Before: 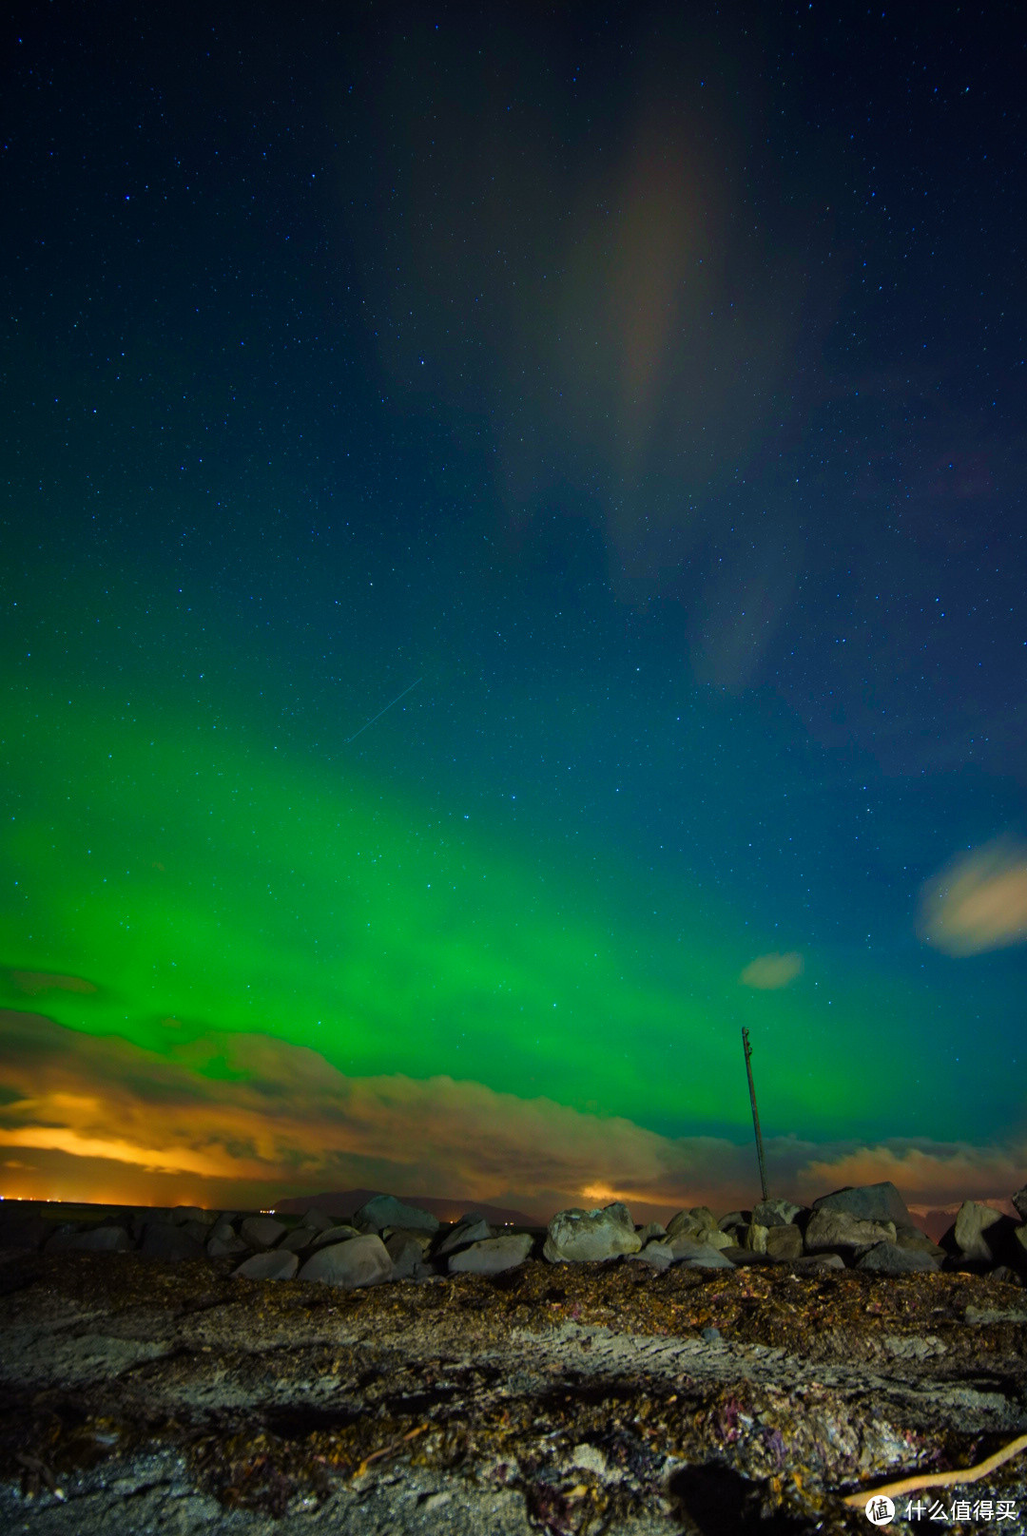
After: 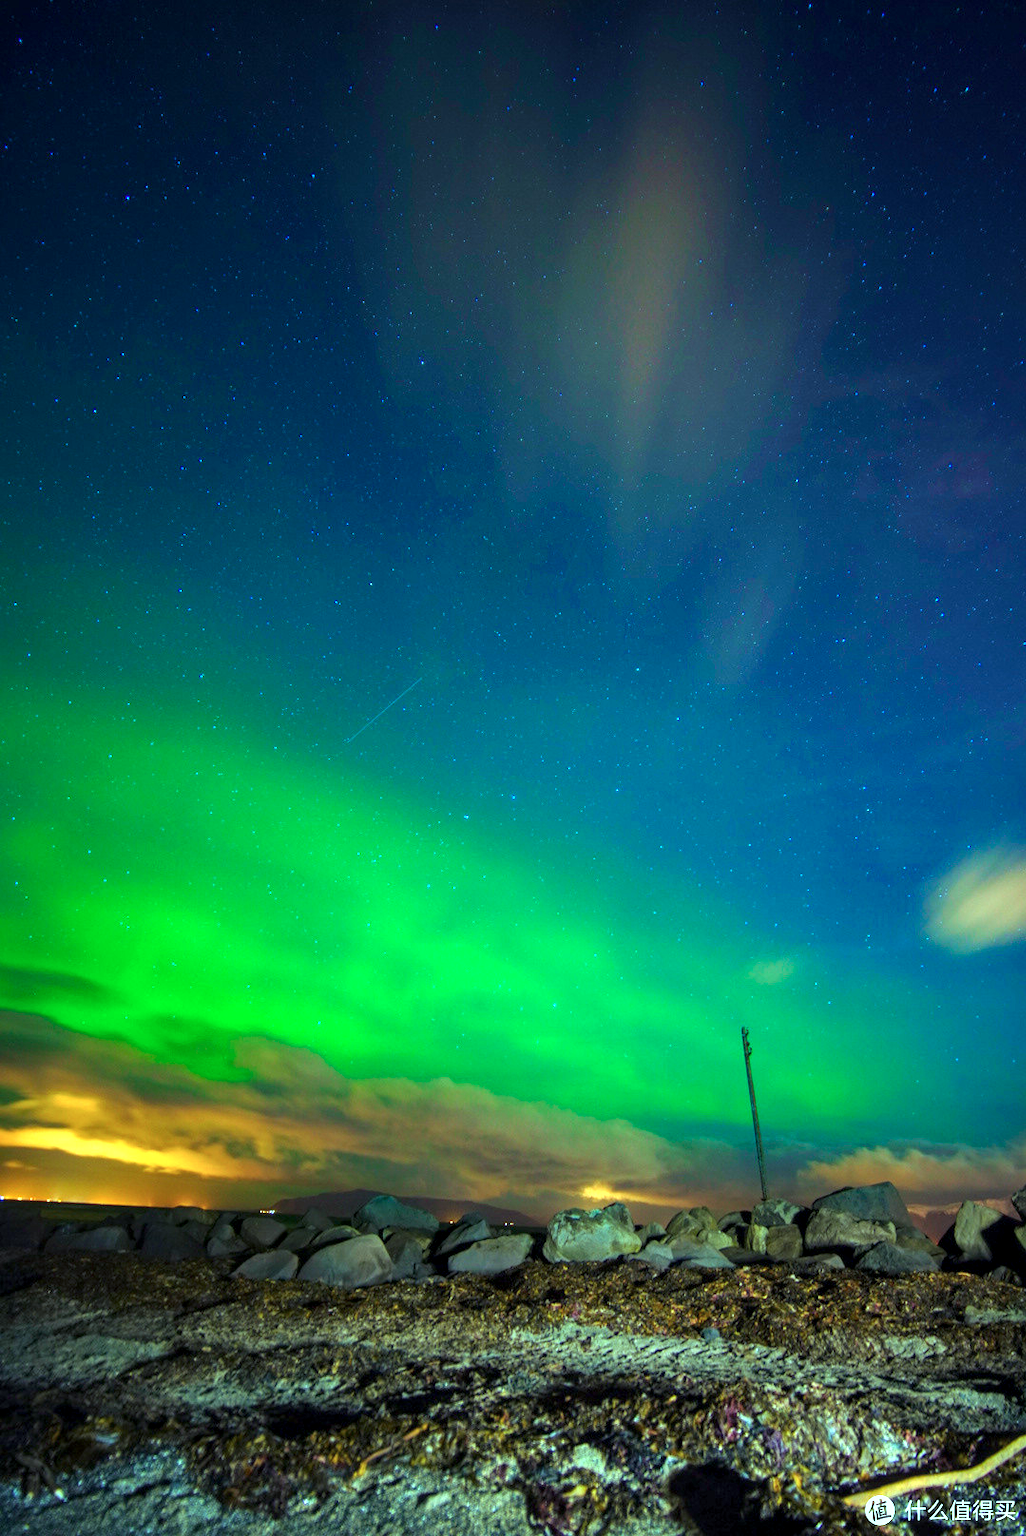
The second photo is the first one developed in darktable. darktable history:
exposure: black level correction 0, exposure 1.015 EV, compensate exposure bias true, compensate highlight preservation false
local contrast: on, module defaults
color balance rgb: shadows lift › chroma 7.23%, shadows lift › hue 246.48°, highlights gain › chroma 5.38%, highlights gain › hue 196.93°, white fulcrum 1 EV
